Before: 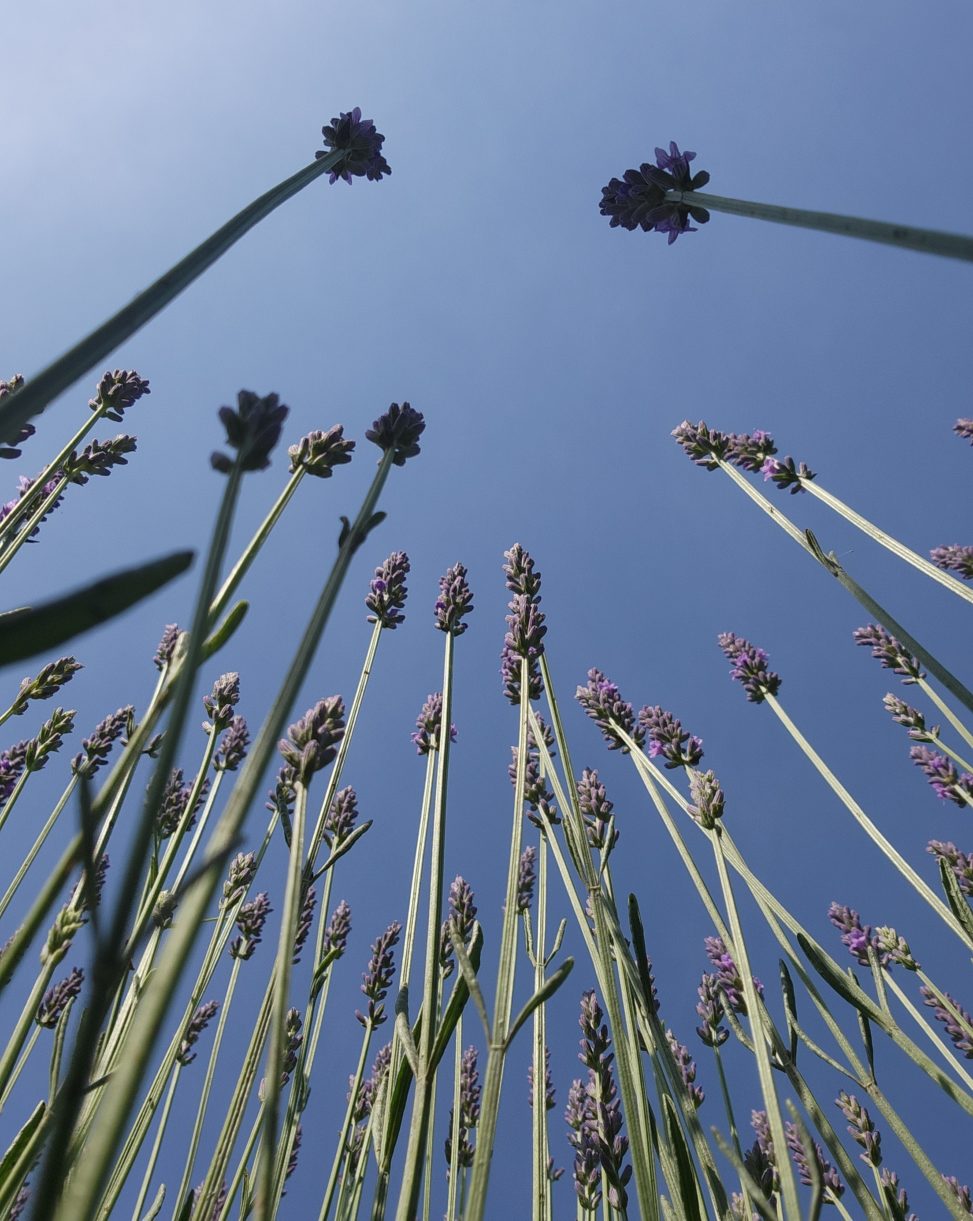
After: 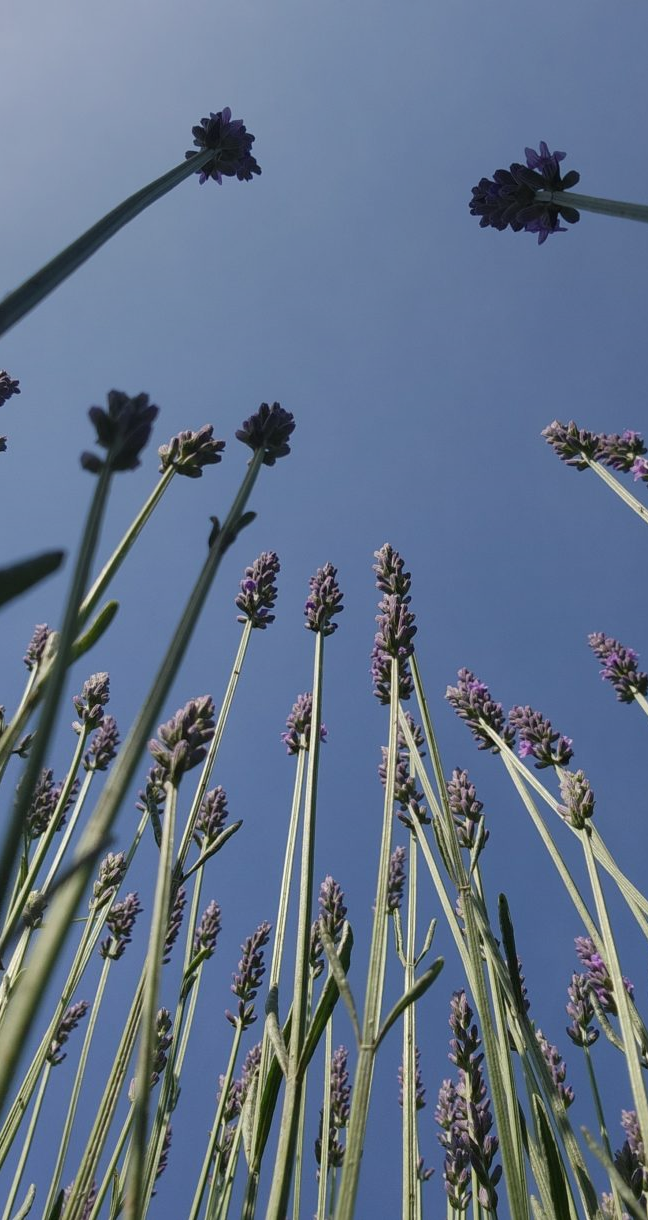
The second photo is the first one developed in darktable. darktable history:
graduated density: on, module defaults
crop and rotate: left 13.409%, right 19.924%
